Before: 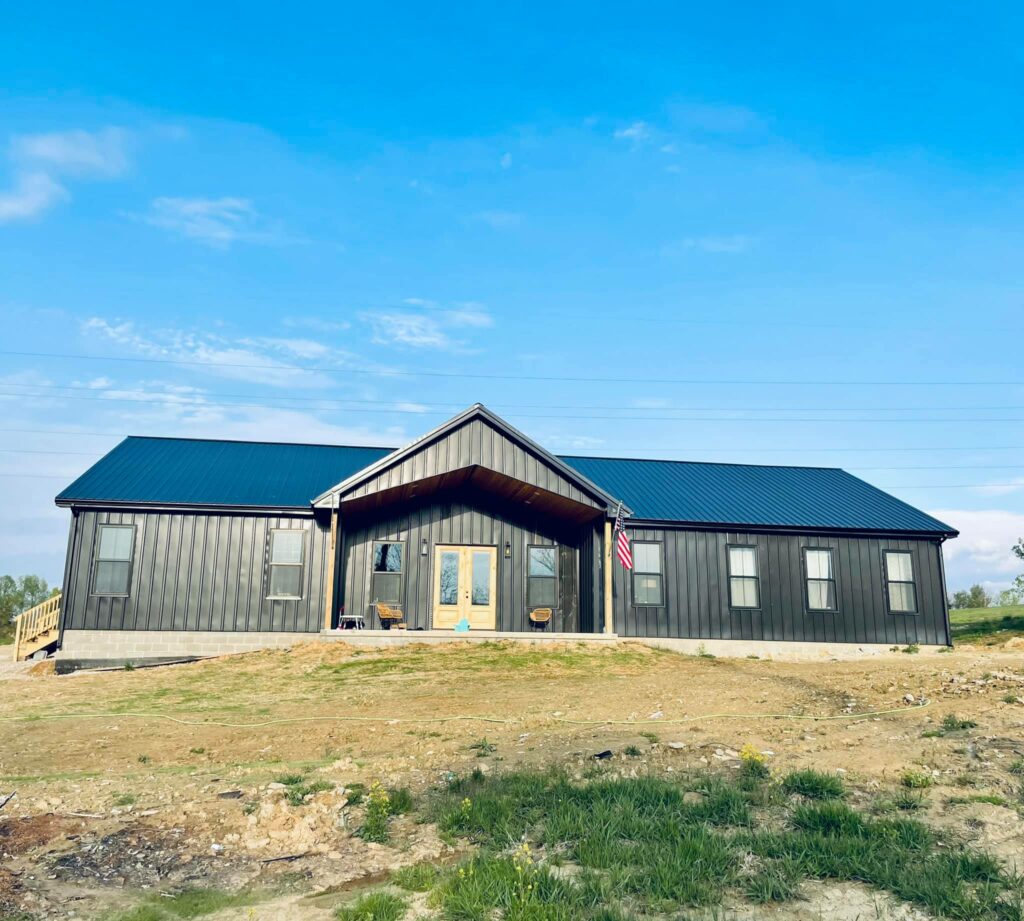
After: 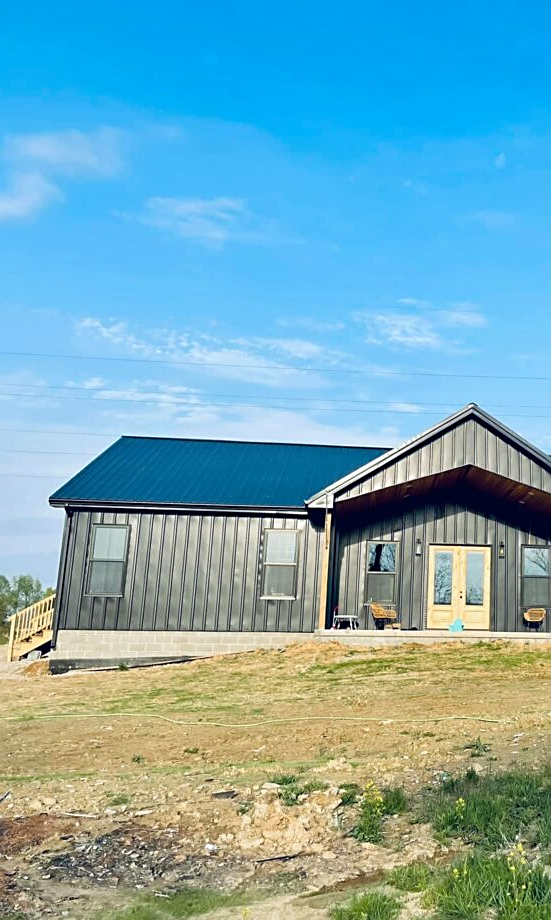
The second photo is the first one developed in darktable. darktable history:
sharpen: on, module defaults
crop: left 0.587%, right 45.588%, bottom 0.086%
